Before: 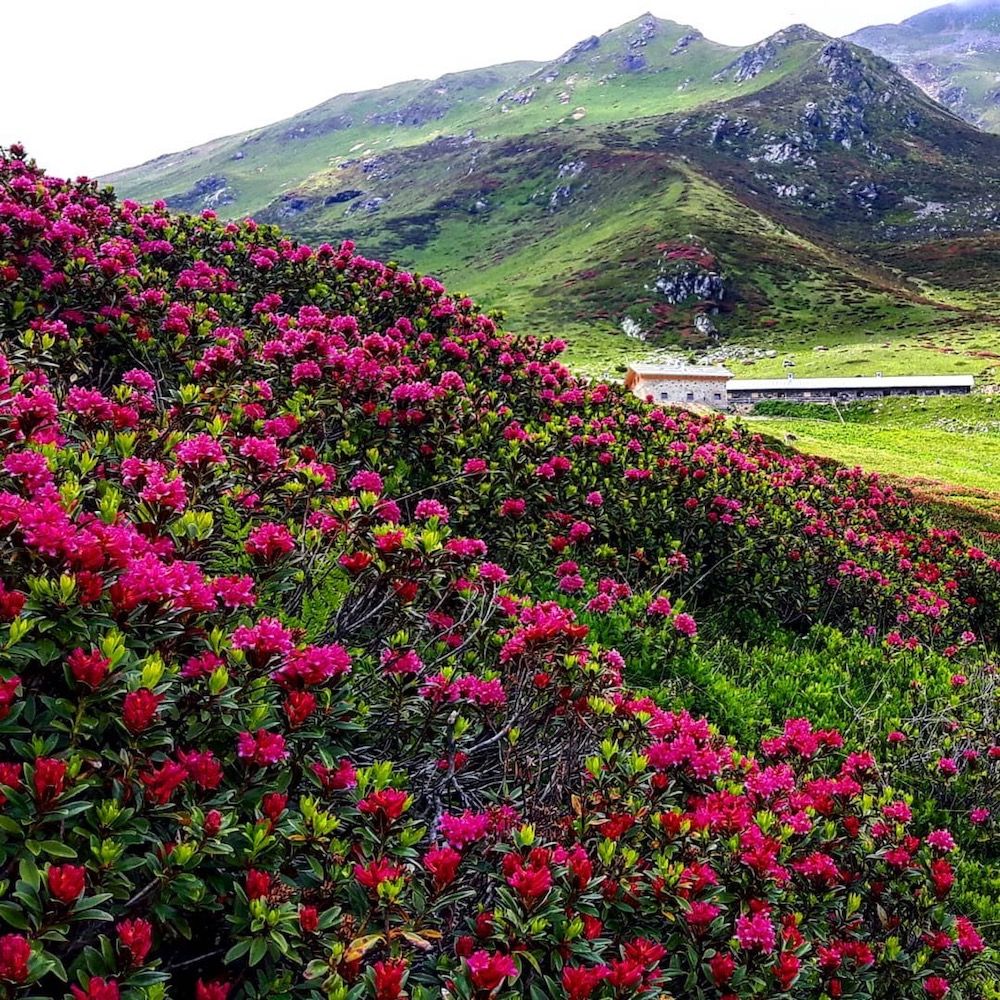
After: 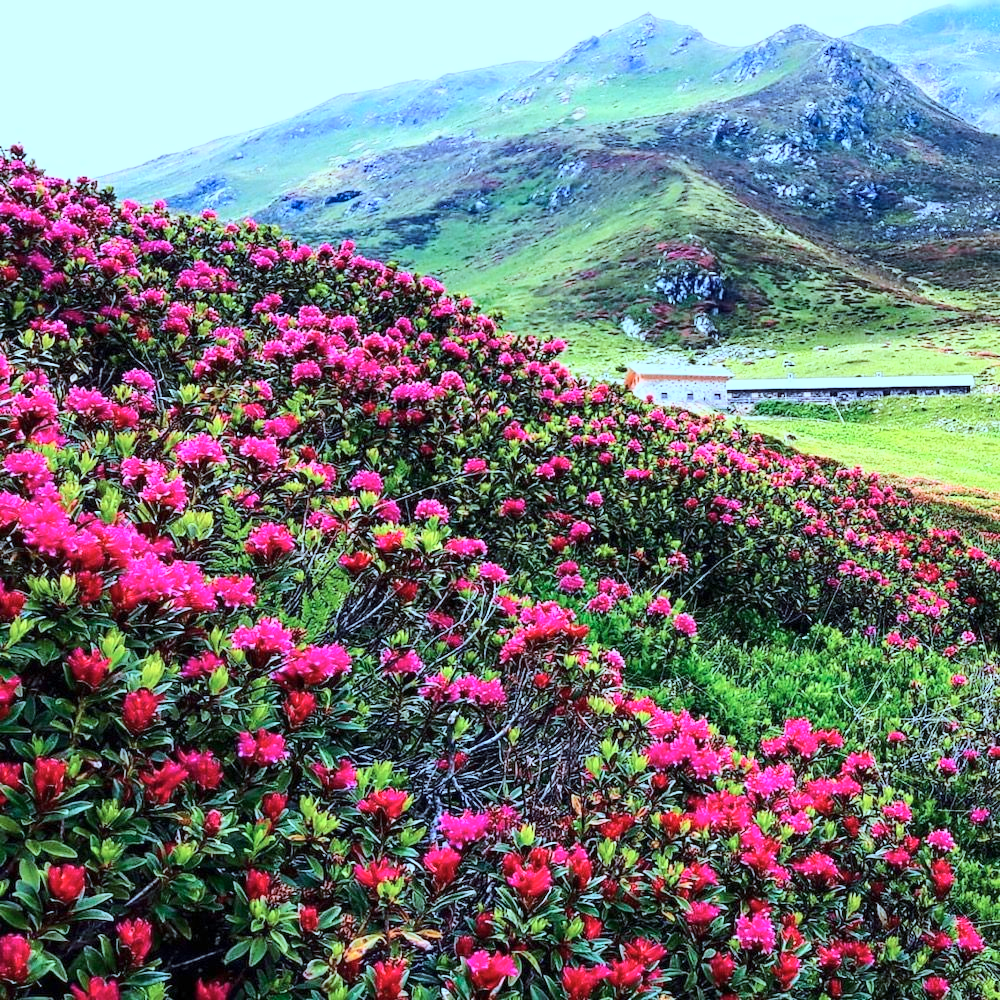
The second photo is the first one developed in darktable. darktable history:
white balance: emerald 1
base curve: curves: ch0 [(0, 0) (0.025, 0.046) (0.112, 0.277) (0.467, 0.74) (0.814, 0.929) (1, 0.942)]
color correction: highlights a* -9.35, highlights b* -23.15
